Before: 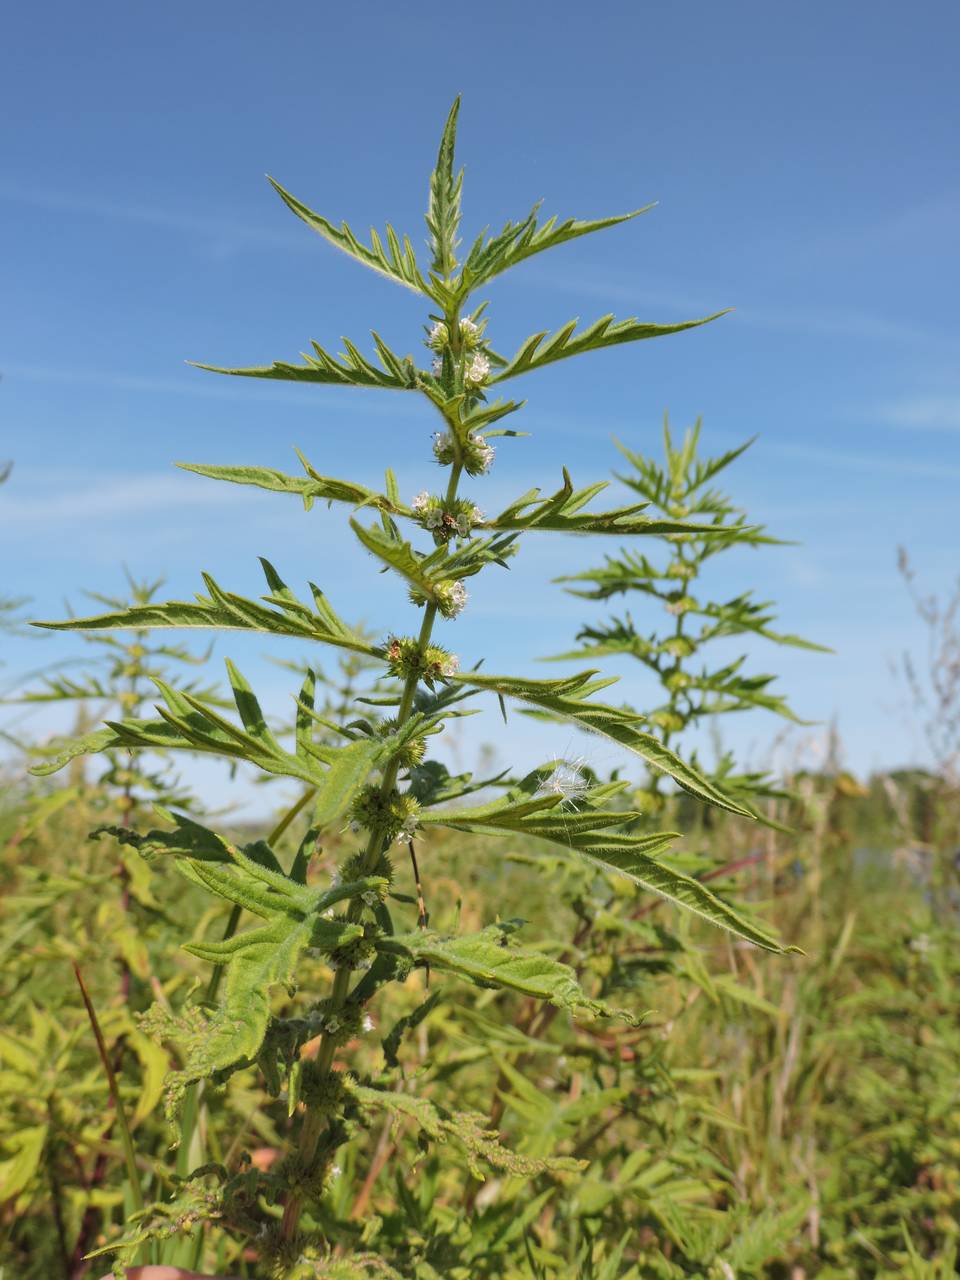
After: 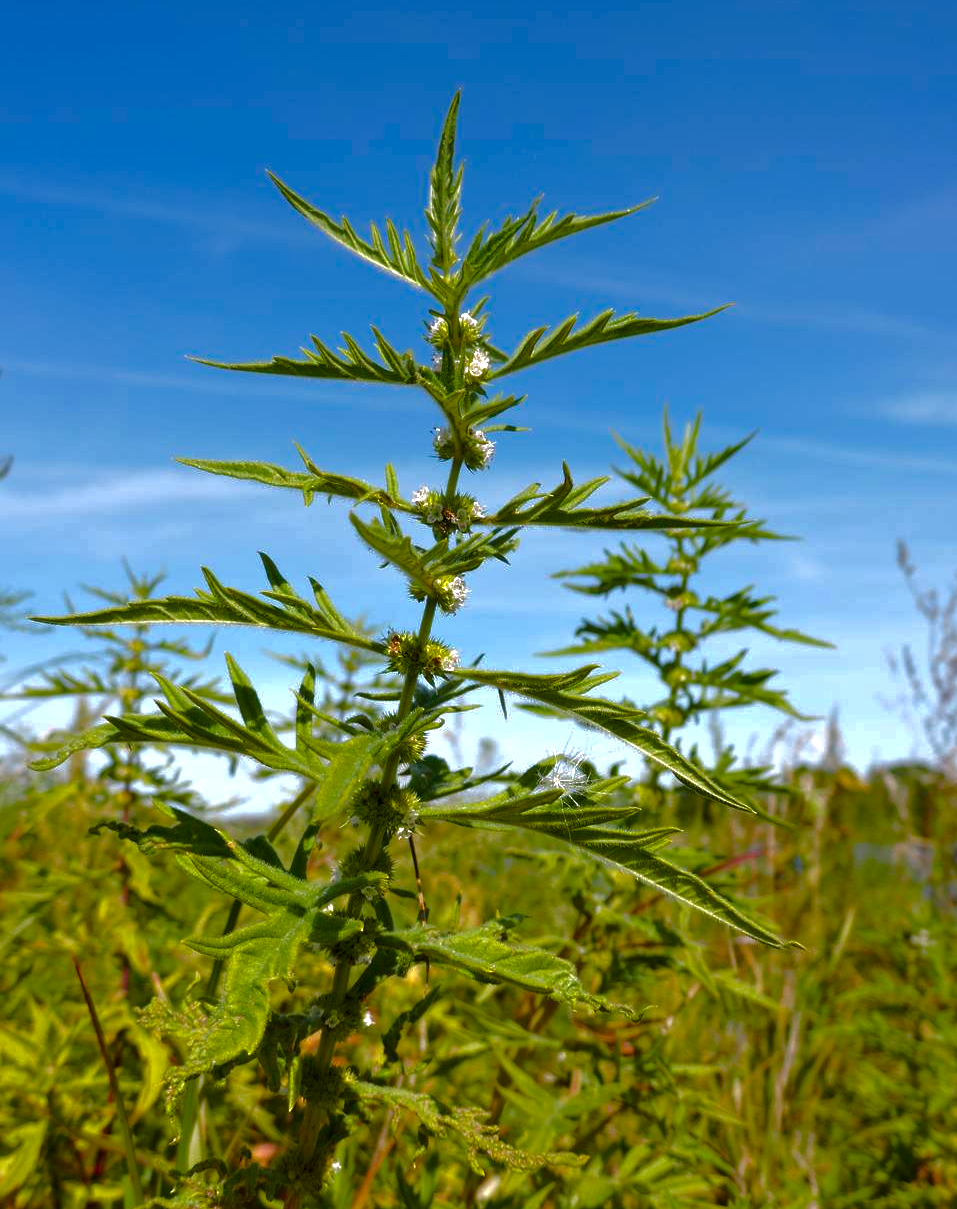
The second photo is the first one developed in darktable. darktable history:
color balance rgb: global offset › luminance -0.37%, perceptual saturation grading › highlights -17.77%, perceptual saturation grading › mid-tones 33.1%, perceptual saturation grading › shadows 50.52%, perceptual brilliance grading › highlights 20%, perceptual brilliance grading › mid-tones 20%, perceptual brilliance grading › shadows -20%, global vibrance 50%
white balance: red 0.983, blue 1.036
base curve: curves: ch0 [(0, 0) (0.826, 0.587) (1, 1)]
crop: top 0.448%, right 0.264%, bottom 5.045%
